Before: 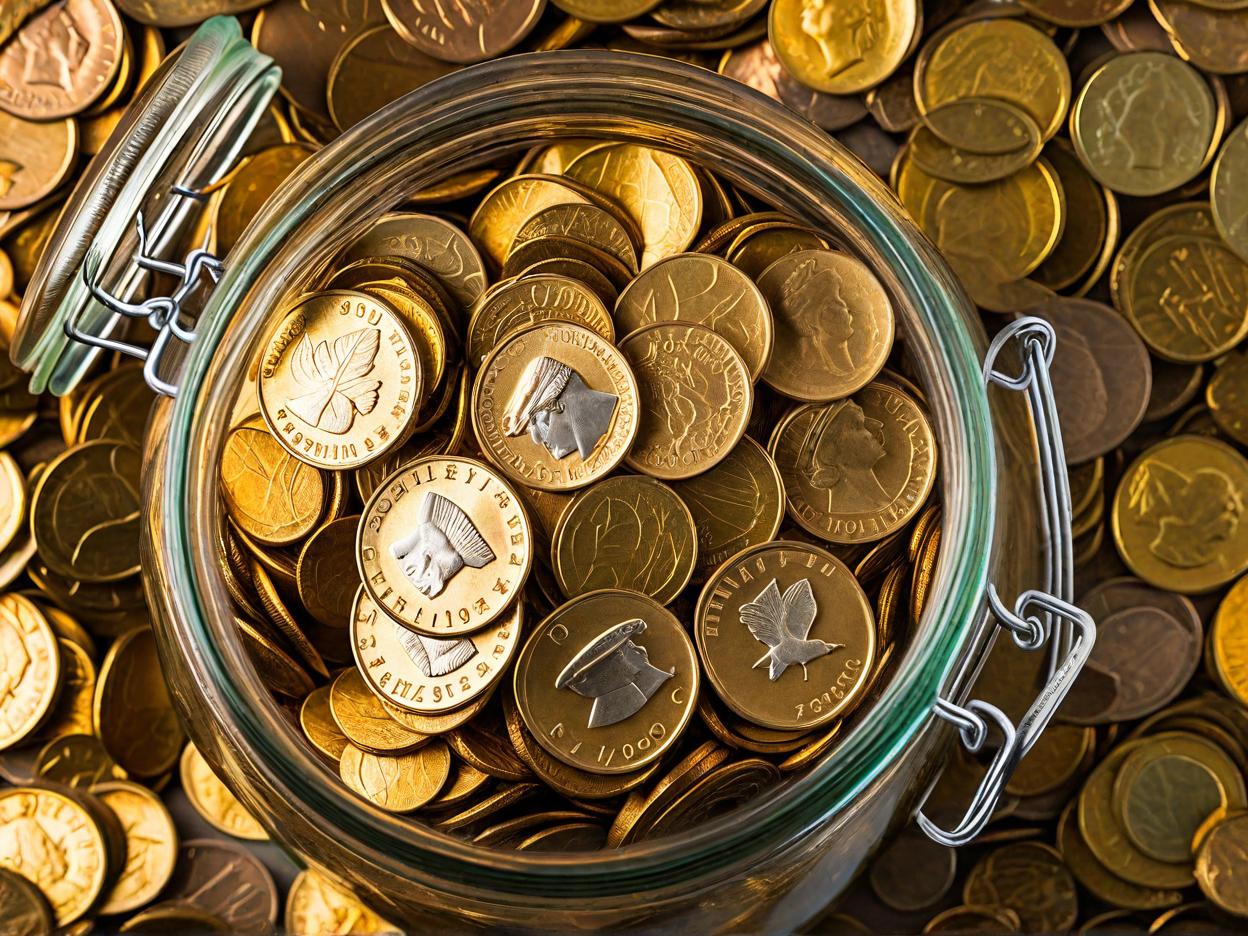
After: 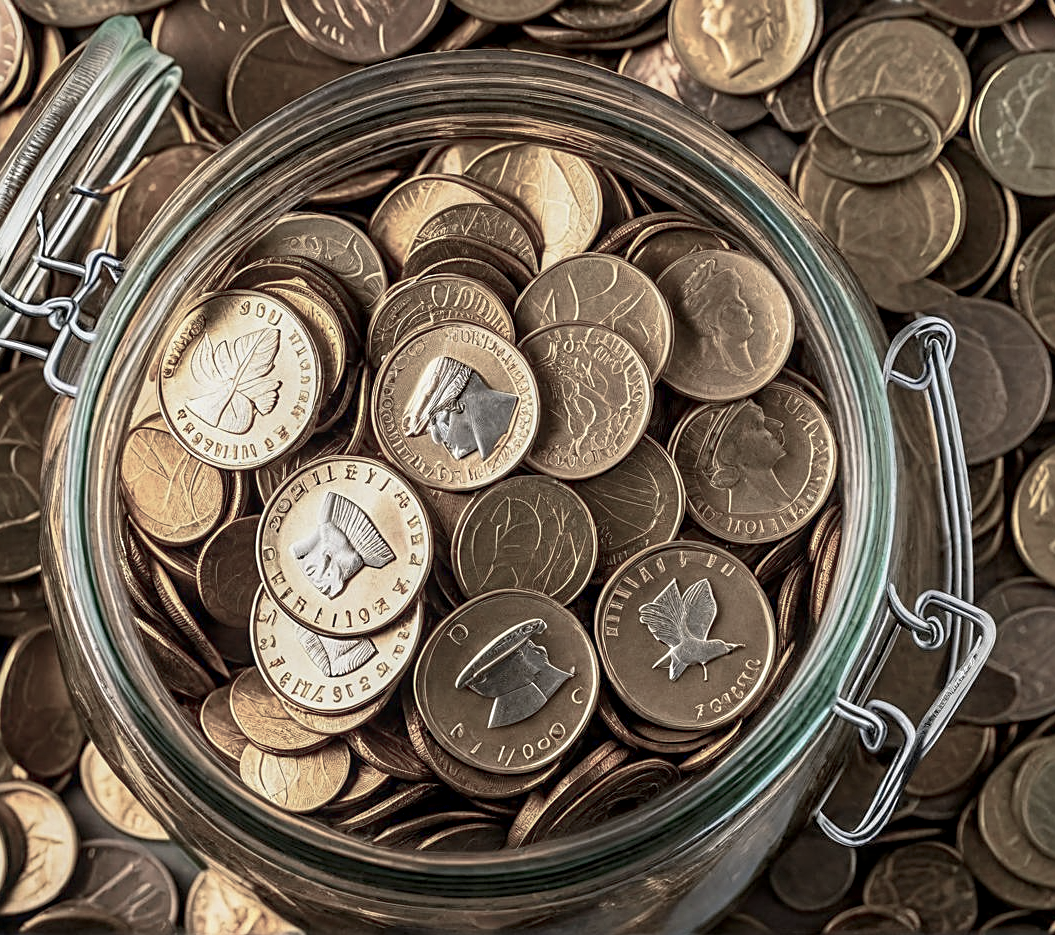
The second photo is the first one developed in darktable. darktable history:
color balance rgb: shadows lift › chroma 0.815%, shadows lift › hue 111.78°, perceptual saturation grading › global saturation -28.947%, perceptual saturation grading › highlights -21.112%, perceptual saturation grading › mid-tones -23.926%, perceptual saturation grading › shadows -23.603%, contrast -10.041%
sharpen: on, module defaults
crop: left 8.015%, right 7.398%
local contrast: detail 130%
